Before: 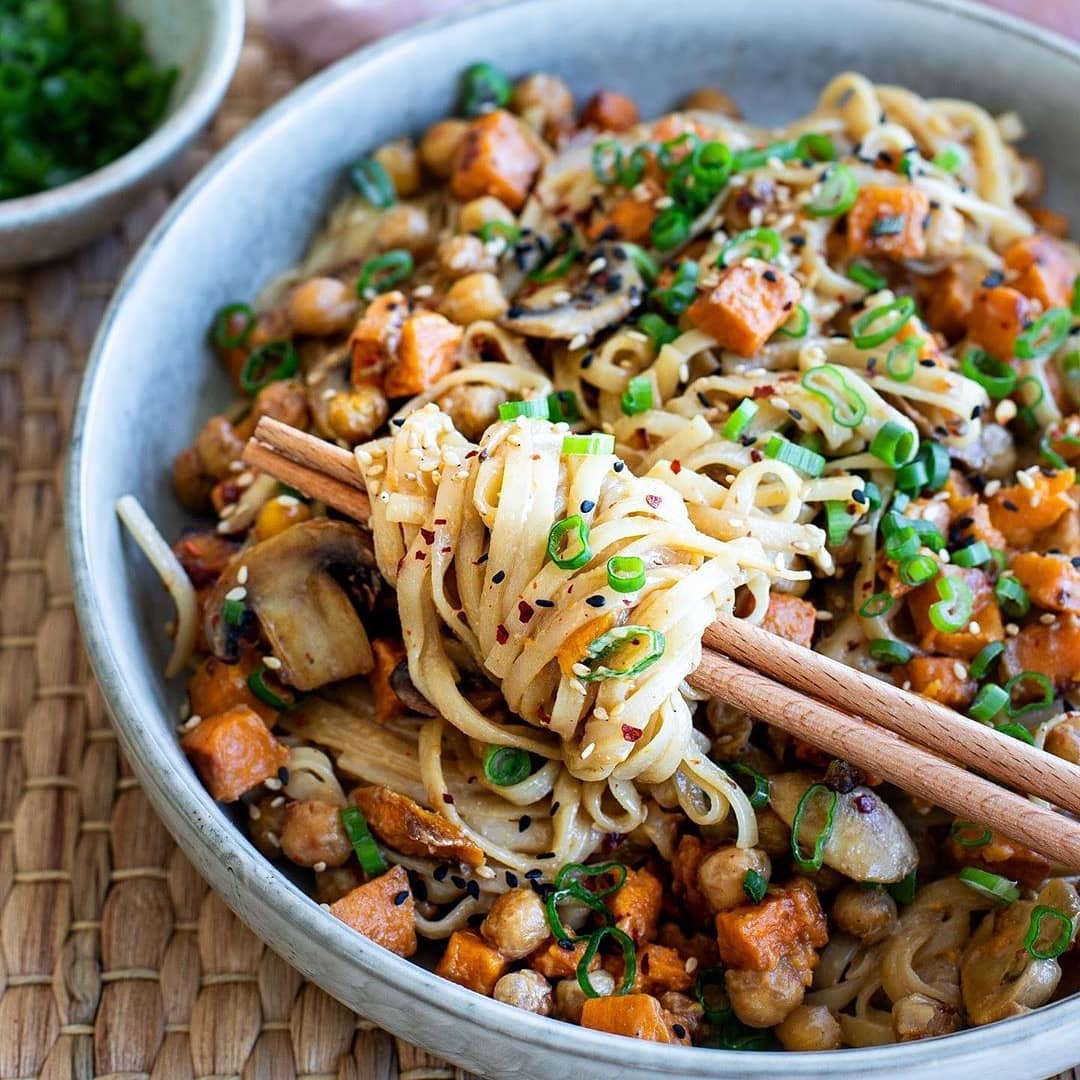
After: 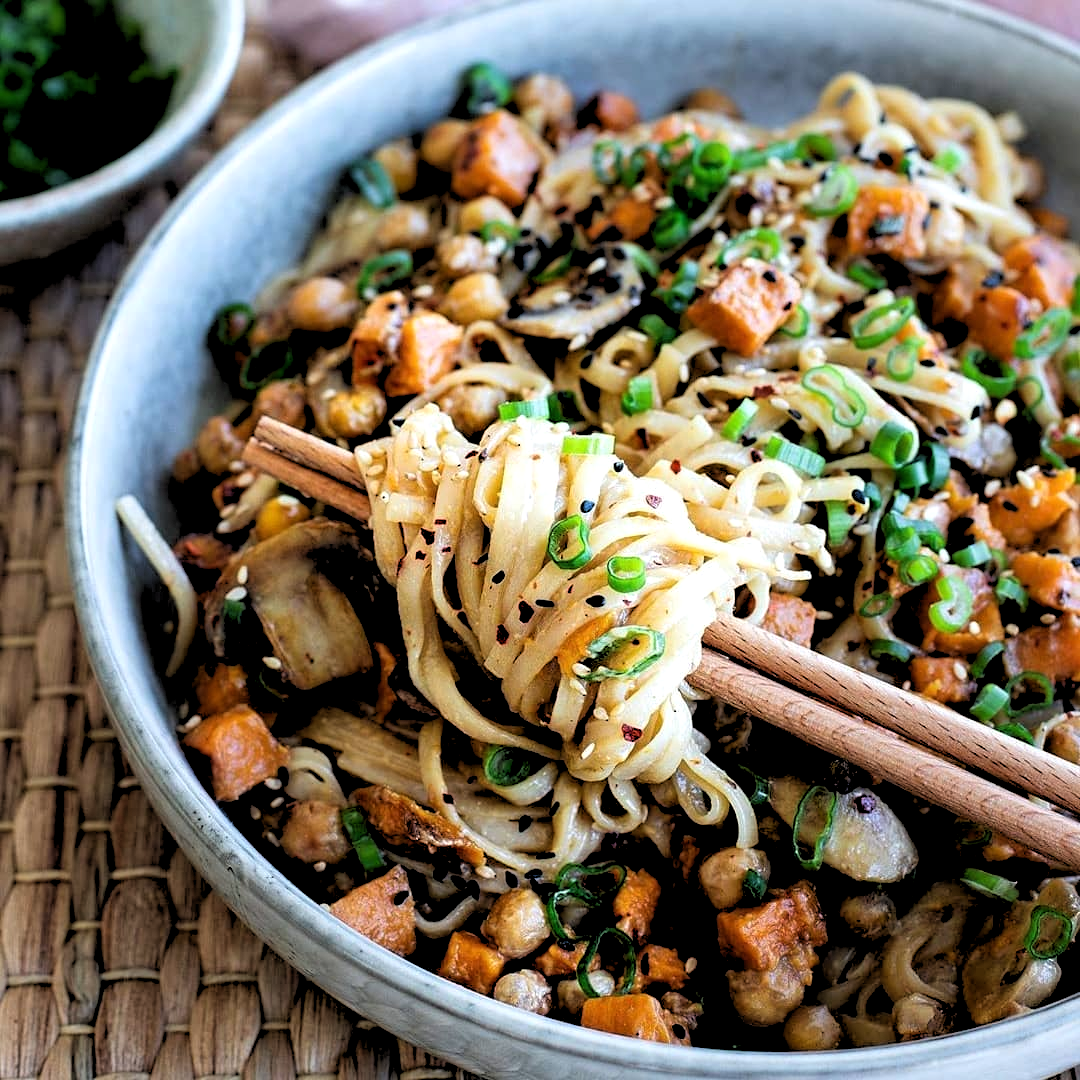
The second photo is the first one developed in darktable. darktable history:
rgb levels: levels [[0.034, 0.472, 0.904], [0, 0.5, 1], [0, 0.5, 1]]
